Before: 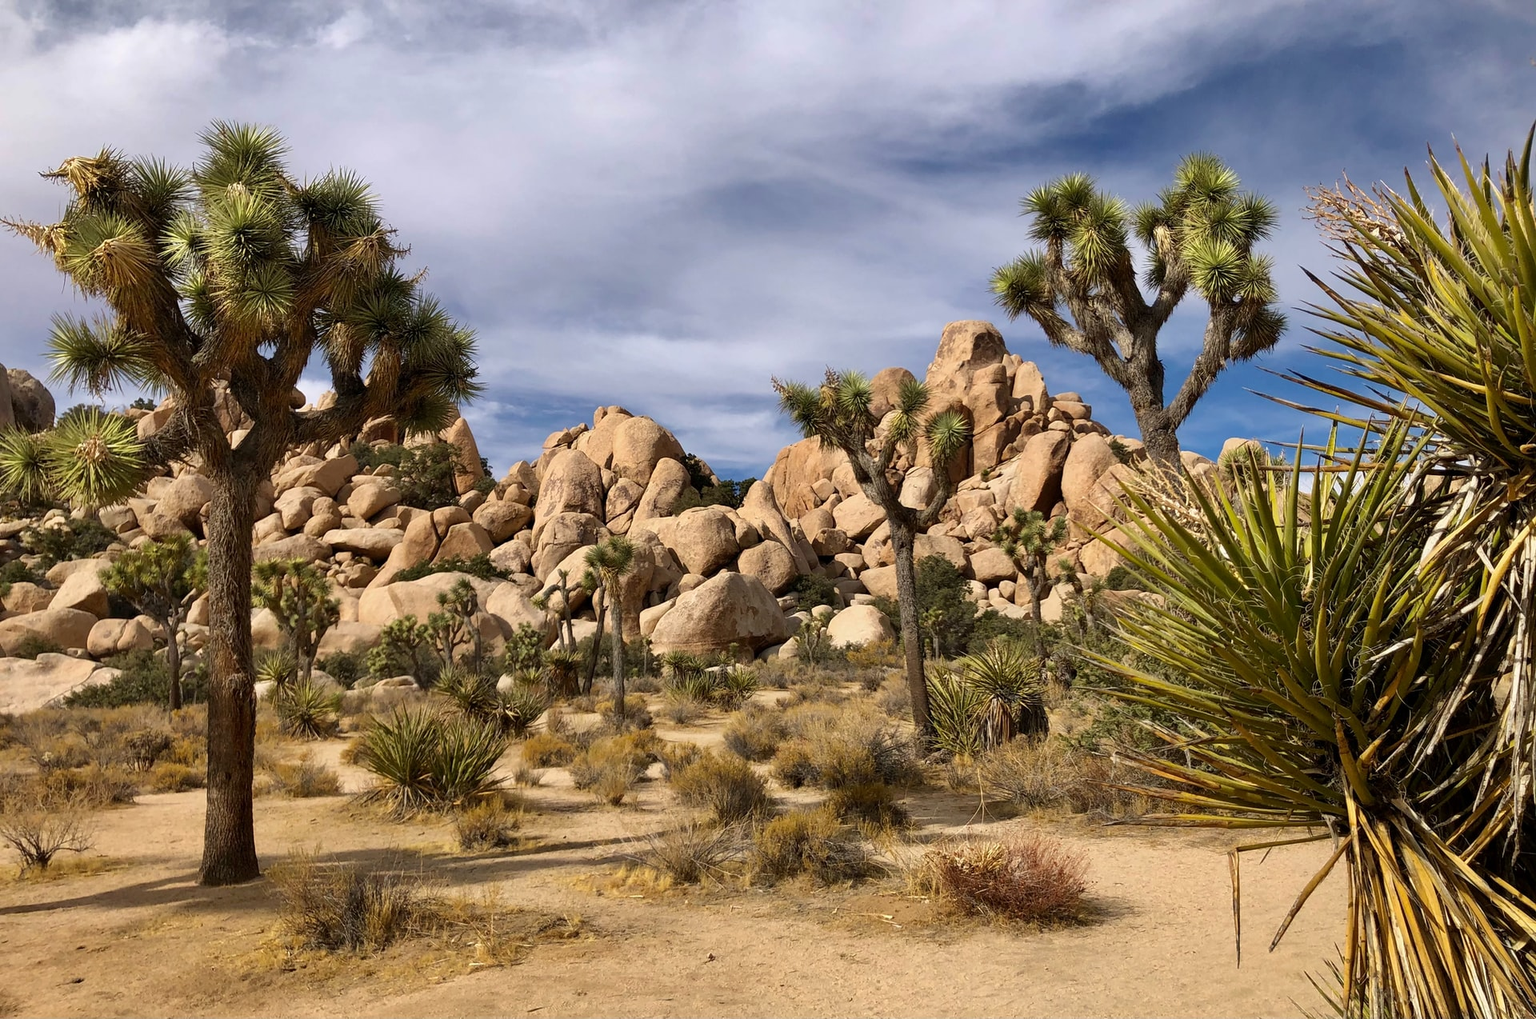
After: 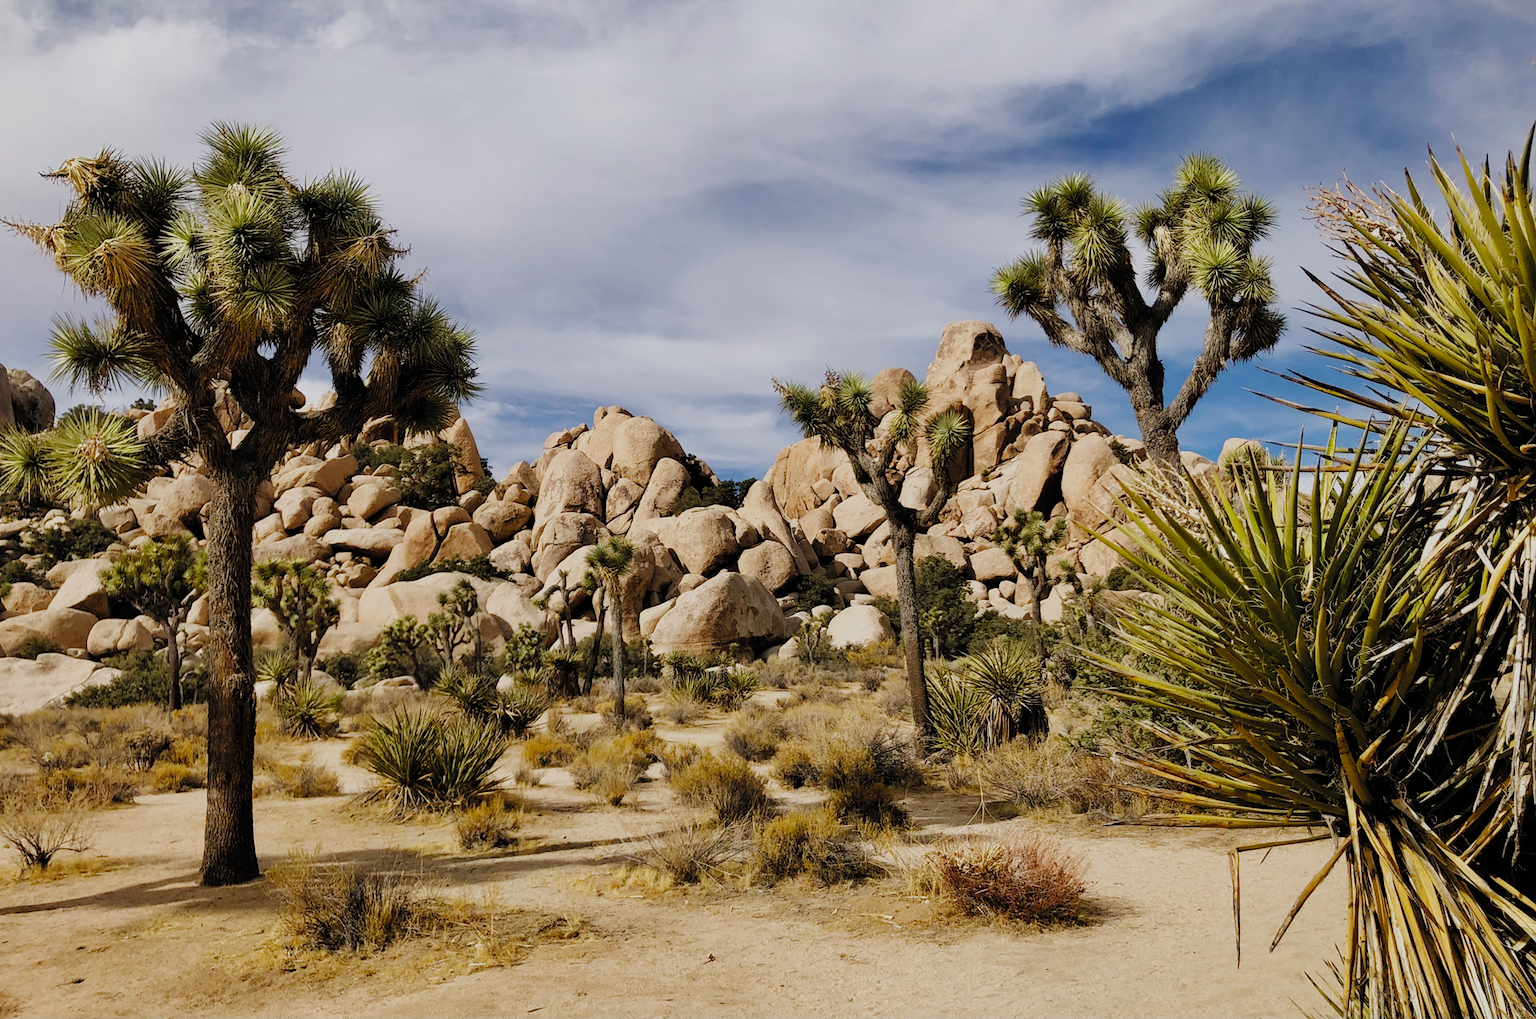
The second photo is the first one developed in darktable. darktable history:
filmic rgb: black relative exposure -2.85 EV, white relative exposure 4.56 EV, hardness 1.77, contrast 1.25, preserve chrominance no, color science v5 (2021)
exposure: black level correction -0.03, compensate highlight preservation false
